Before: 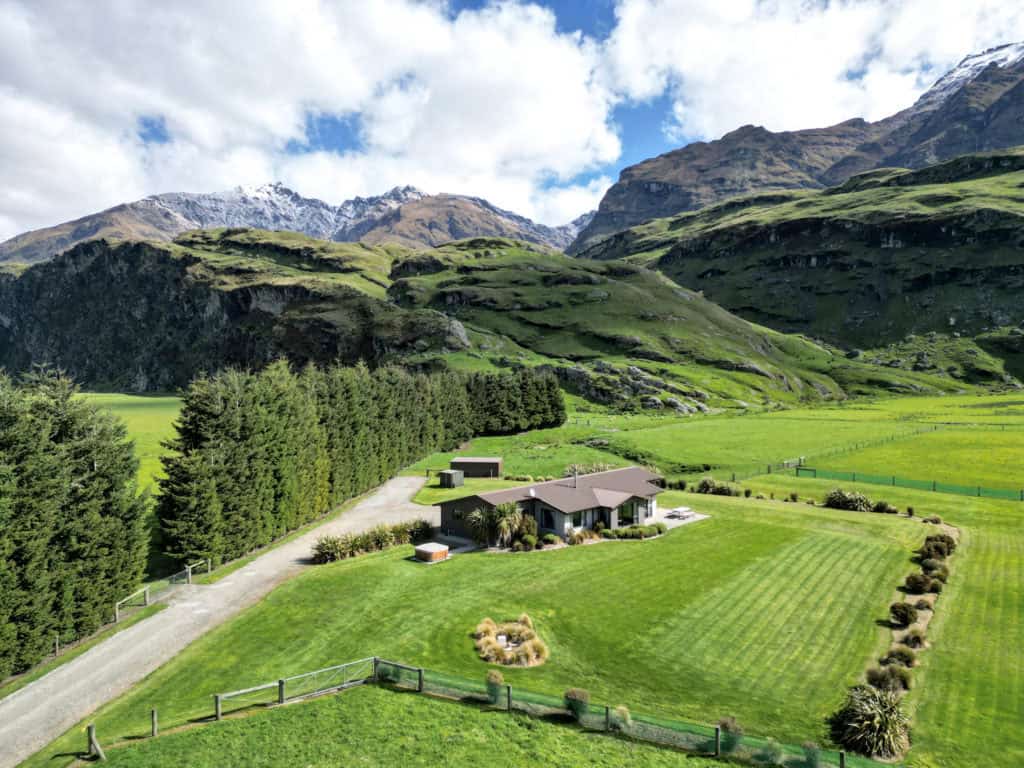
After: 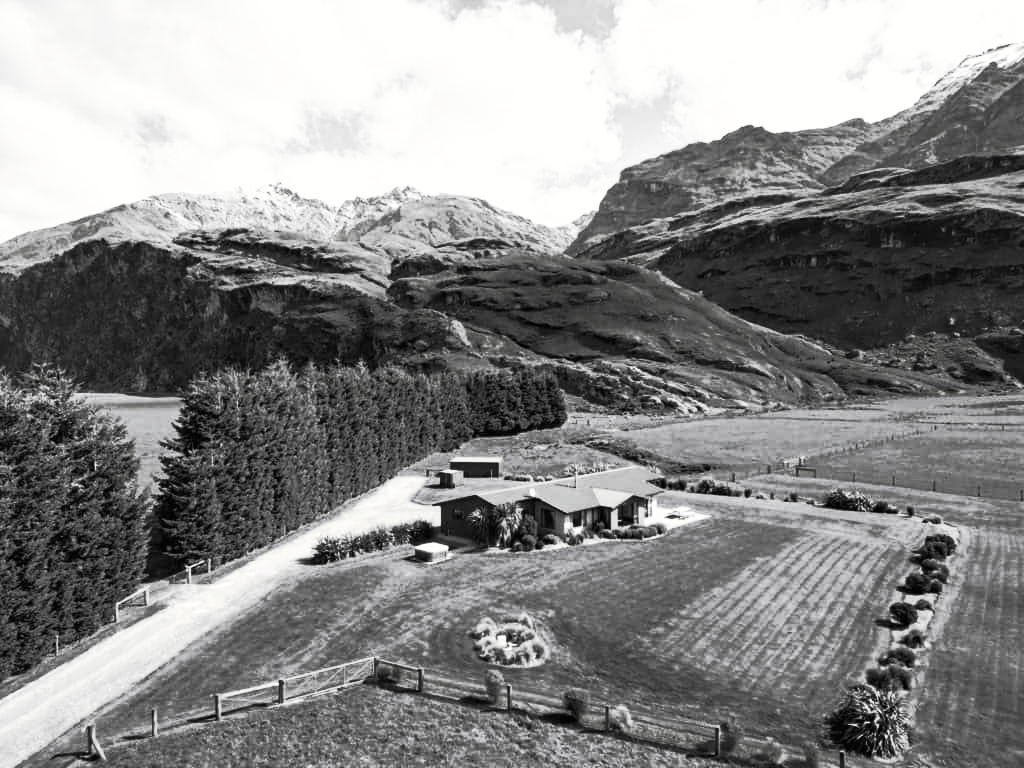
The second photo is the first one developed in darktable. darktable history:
tone curve: curves: ch0 [(0, 0) (0.003, 0.003) (0.011, 0.008) (0.025, 0.018) (0.044, 0.04) (0.069, 0.062) (0.1, 0.09) (0.136, 0.121) (0.177, 0.158) (0.224, 0.197) (0.277, 0.255) (0.335, 0.314) (0.399, 0.391) (0.468, 0.496) (0.543, 0.683) (0.623, 0.801) (0.709, 0.883) (0.801, 0.94) (0.898, 0.984) (1, 1)], preserve colors none
color look up table: target L [89.53, 71.1, 88.82, 86.7, 74.42, 48.36, 58.64, 58.64, 37.12, 23.52, 200.09, 100, 54.76, 67, 39.49, 56.32, 43.8, 34.03, 56.7, 33.18, 39.49, 43.39, 1.097, 14.68, 11.76, 5.464, 0.548, 79.52, 75.52, 85.98, 83.12, 62.72, 79.52, 58.12, 72.94, 37.82, 30.59, 39.49, 11.26, 91.64, 100, 100, 91.64, 85.27, 69.61, 84.56, 58.38, 63.22, 35.44], target a [-0.003, 0, -0.101, -0.003, -0.003, 0.001, 0, 0, 0.001, 0, 0, -0.653, 0.001, 0, 0, 0.001, 0.001, 0, 0.001, 0, 0, 0.001, 0 ×5, -0.003, 0, -0.003, -0.003, 0.001, -0.003, 0.001, -0.001, 0 ×4, -0.1, -0.653, -0.653, -0.1, -0.003, 0, -0.003, 0.001, 0, 0.001], target b [0.026, 0.004, 1.248, 0.027, 0.028, -0.008, -0.002, -0.002, -0.004, -0.003, 0, 8.394, -0.006, 0.005, 0, -0.006, -0.006, -0.001, -0.006, -0.001, 0, -0.007, 0, -0.001, 0, 0.003, 0, 0.027, 0.004, 0.027, 0.027, -0.003, 0.027, -0.002, 0.005, -0.001, -0.001, 0, 0, 1.239, 8.394, 8.394, 1.239, 0.027, 0.004, 0.027, -0.002, -0.002, -0.004], num patches 49
